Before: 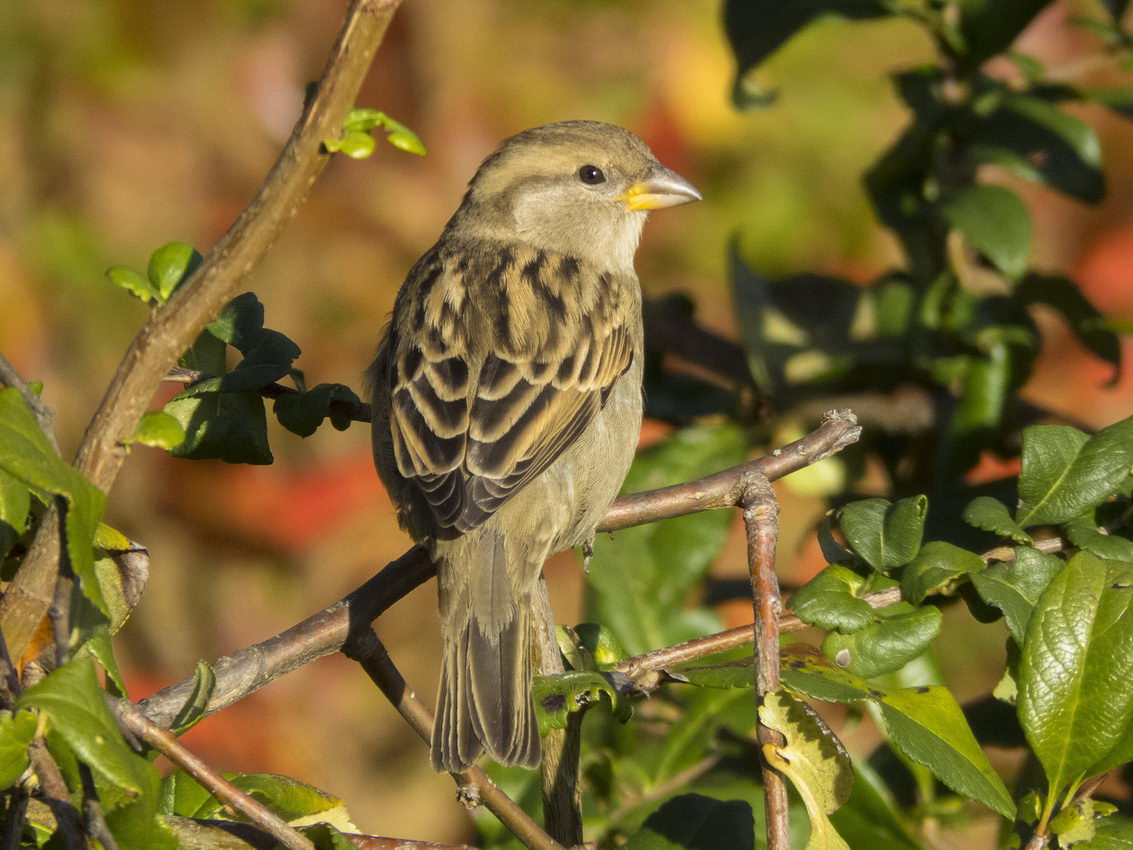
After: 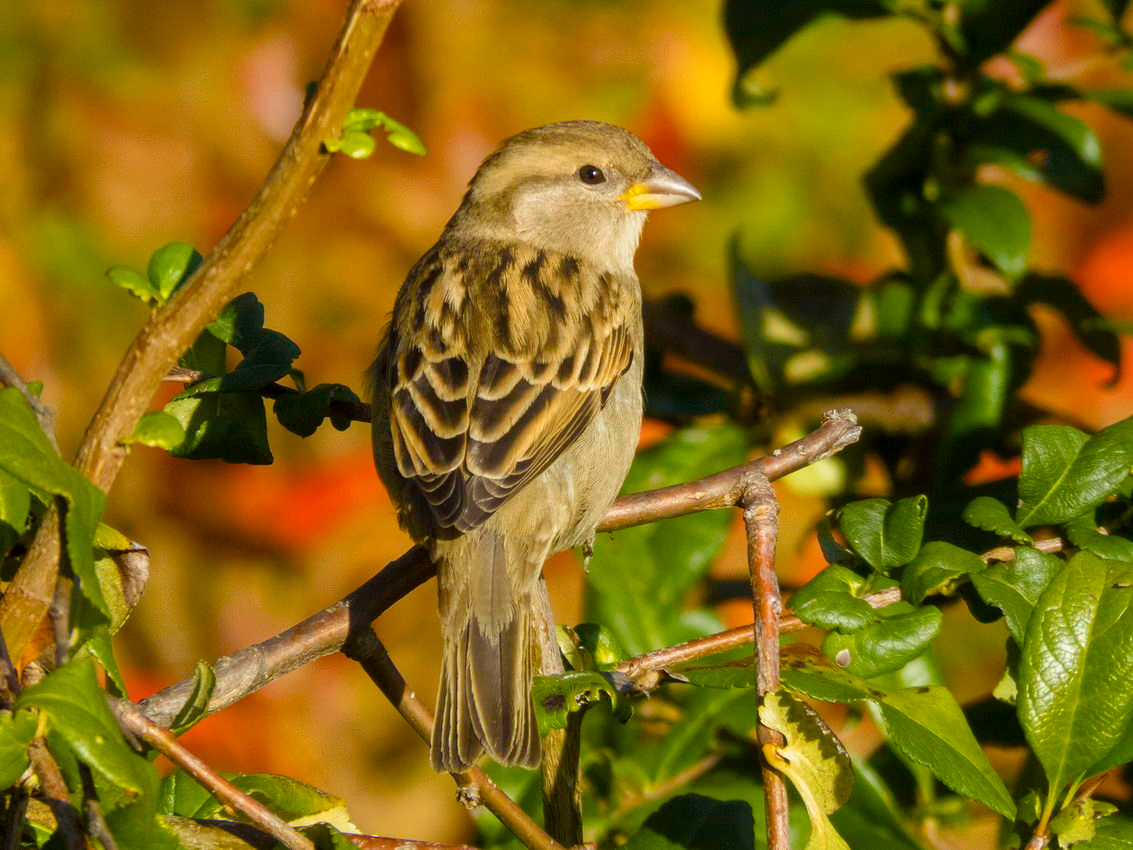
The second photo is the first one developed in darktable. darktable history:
color balance rgb: linear chroma grading › global chroma 0.59%, perceptual saturation grading › global saturation 20%, perceptual saturation grading › highlights -14.254%, perceptual saturation grading › shadows 49.637%
